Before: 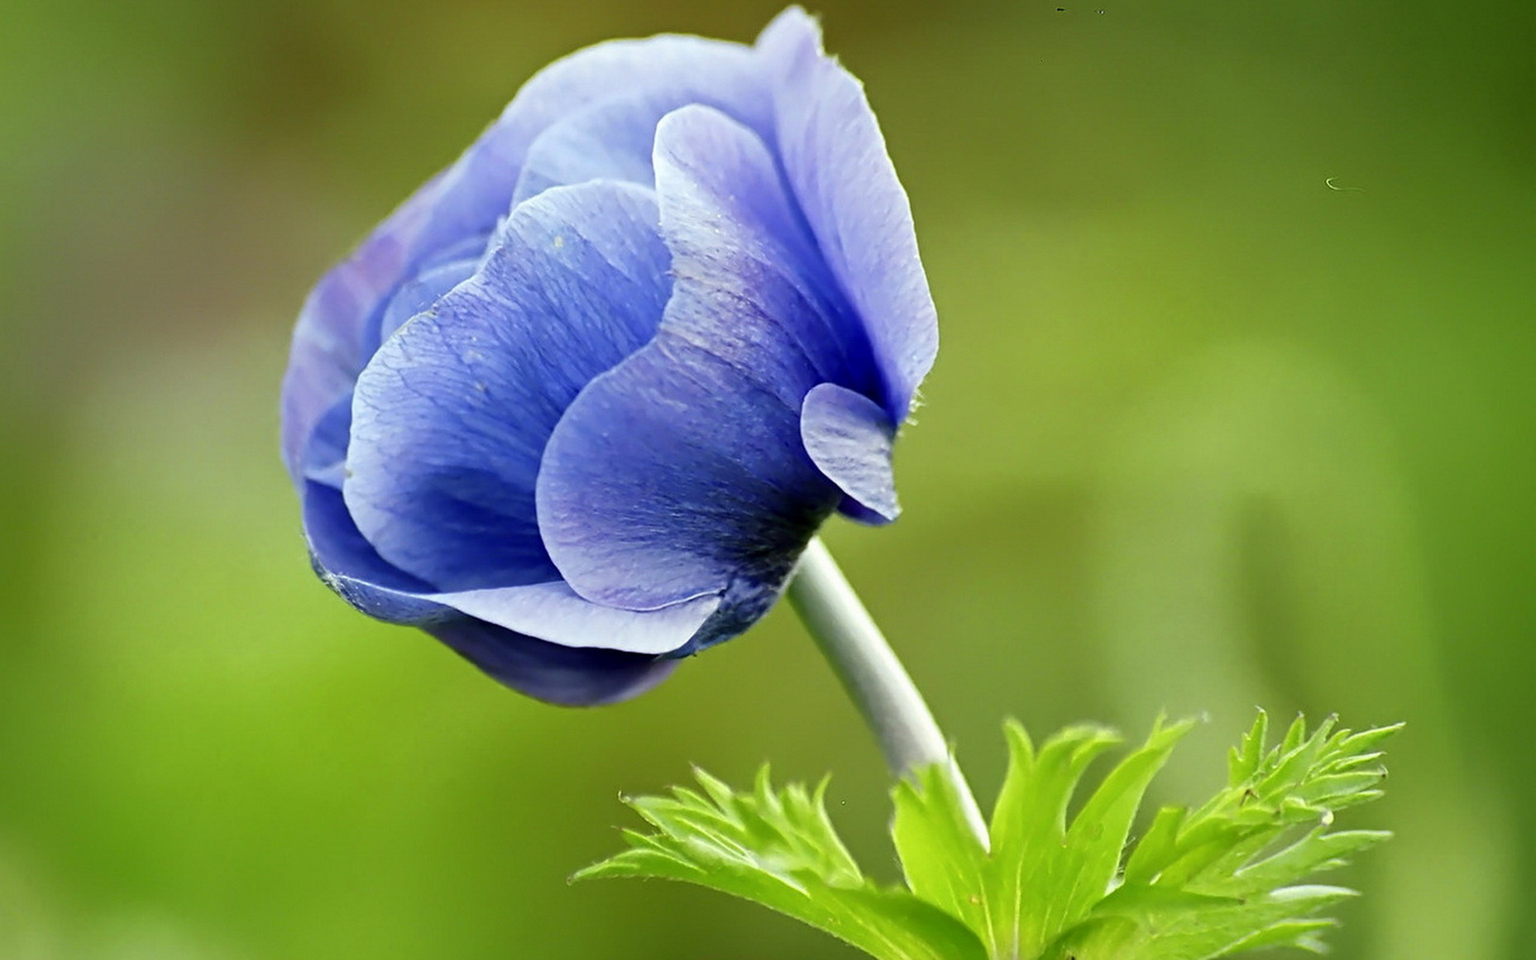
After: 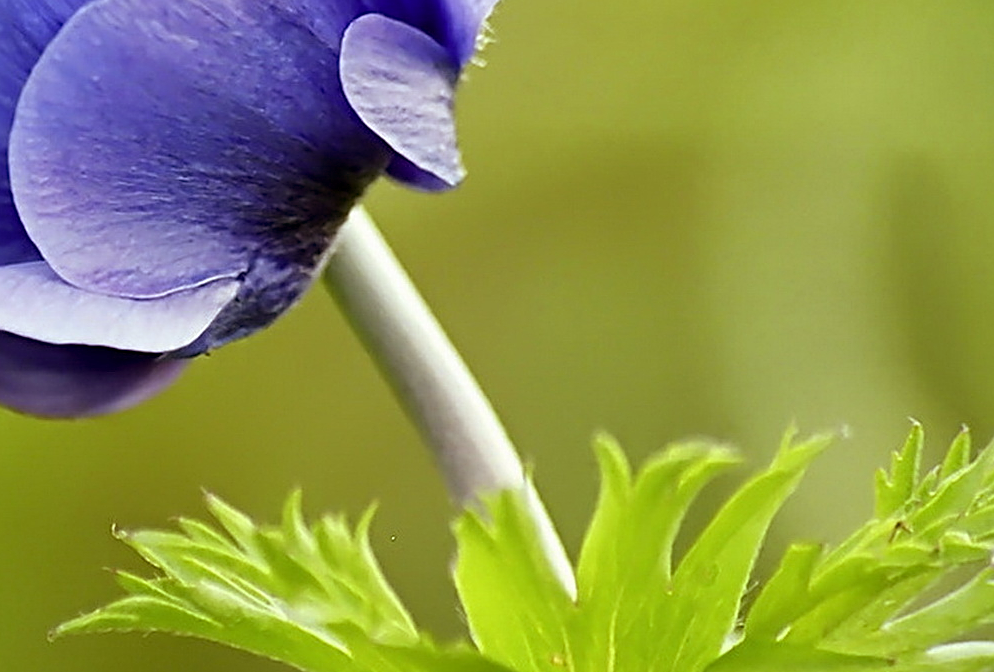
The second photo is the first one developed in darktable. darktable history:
crop: left 34.479%, top 38.822%, right 13.718%, bottom 5.172%
rgb levels: mode RGB, independent channels, levels [[0, 0.474, 1], [0, 0.5, 1], [0, 0.5, 1]]
sharpen: on, module defaults
